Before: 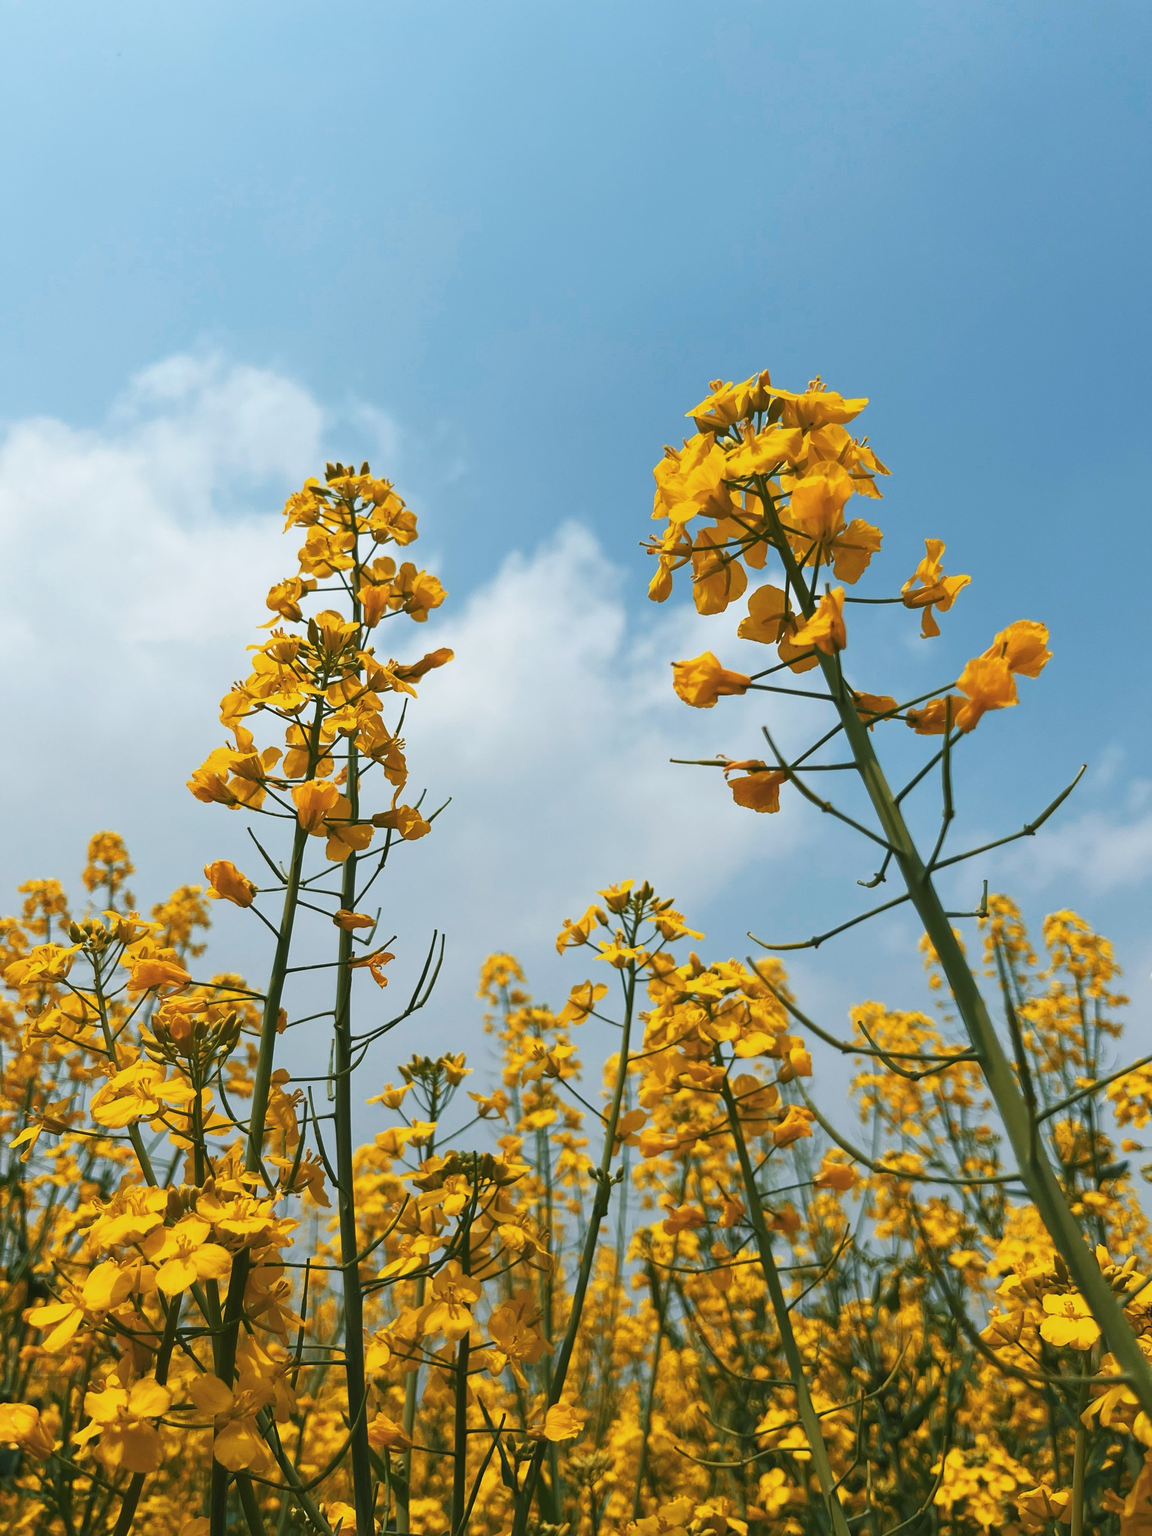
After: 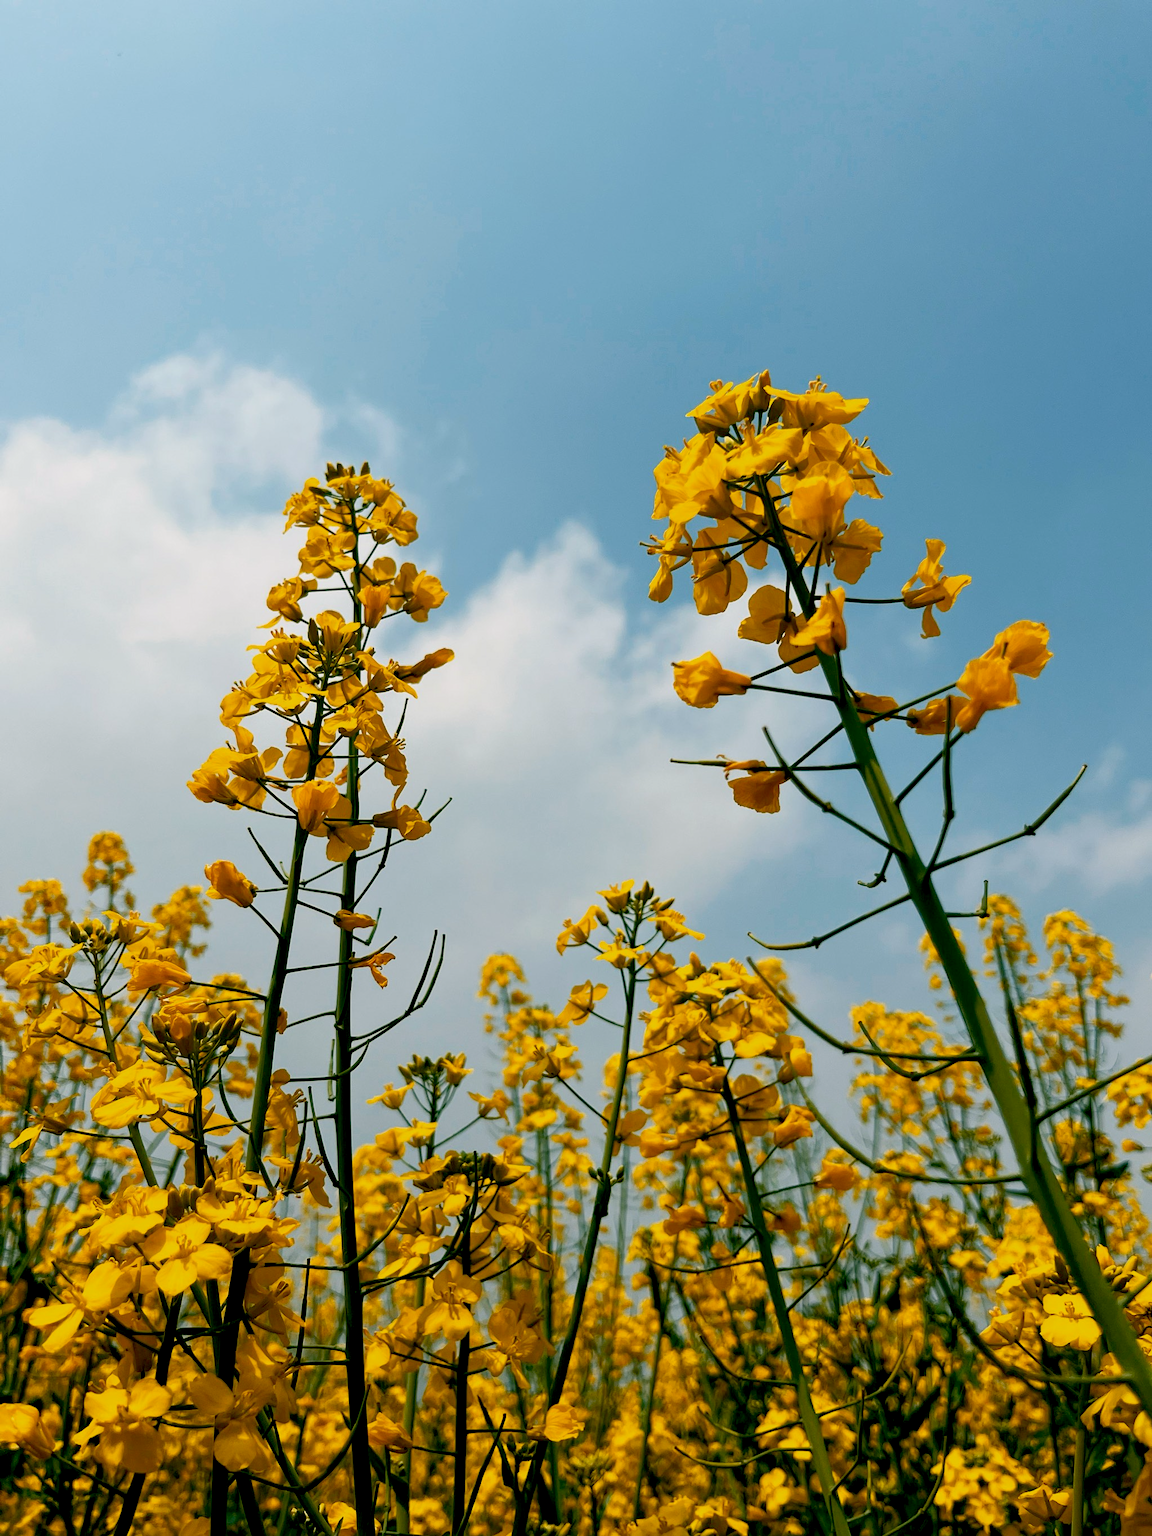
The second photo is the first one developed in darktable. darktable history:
color correction: highlights a* 4.5, highlights b* 4.93, shadows a* -7.88, shadows b* 4.55
exposure: black level correction 0.03, exposure -0.078 EV, compensate exposure bias true, compensate highlight preservation false
